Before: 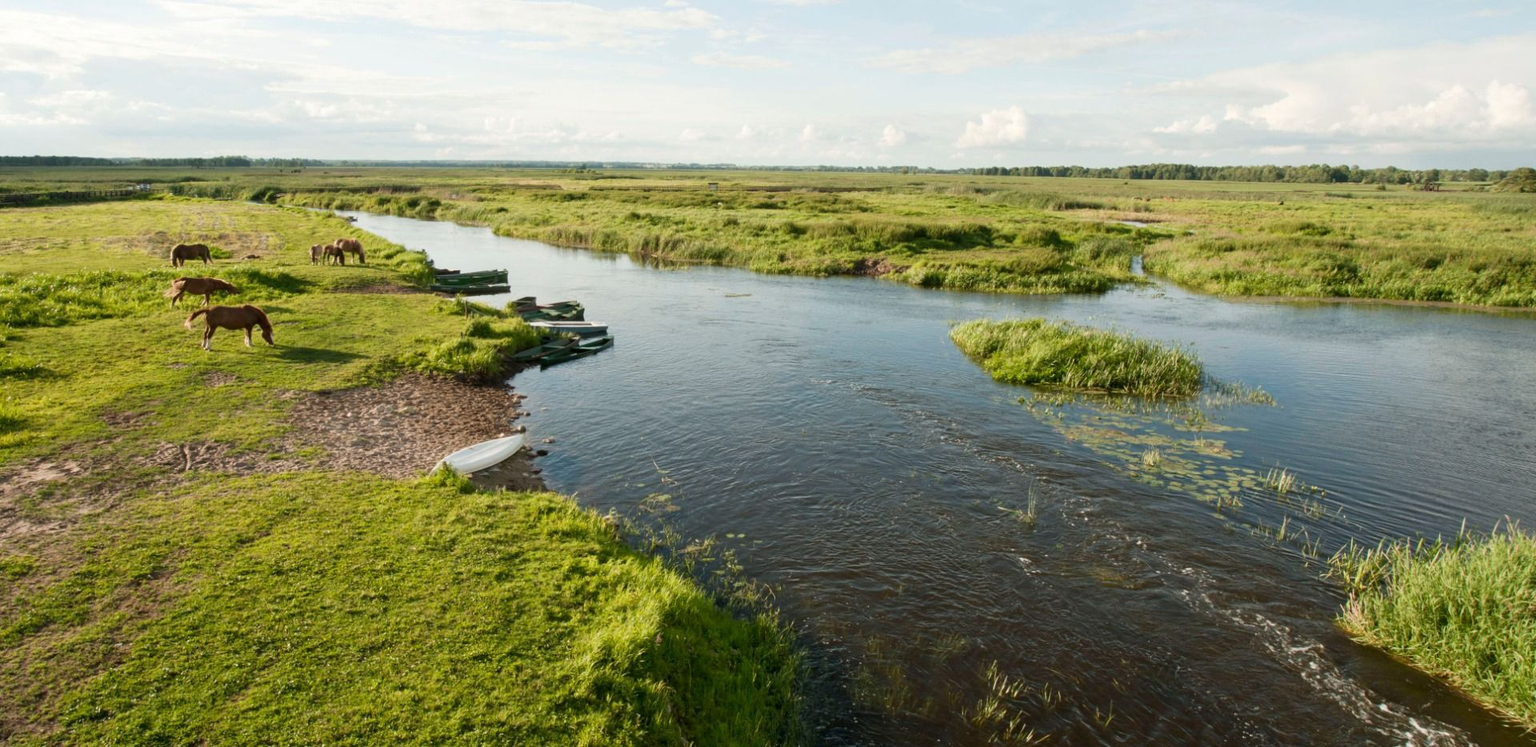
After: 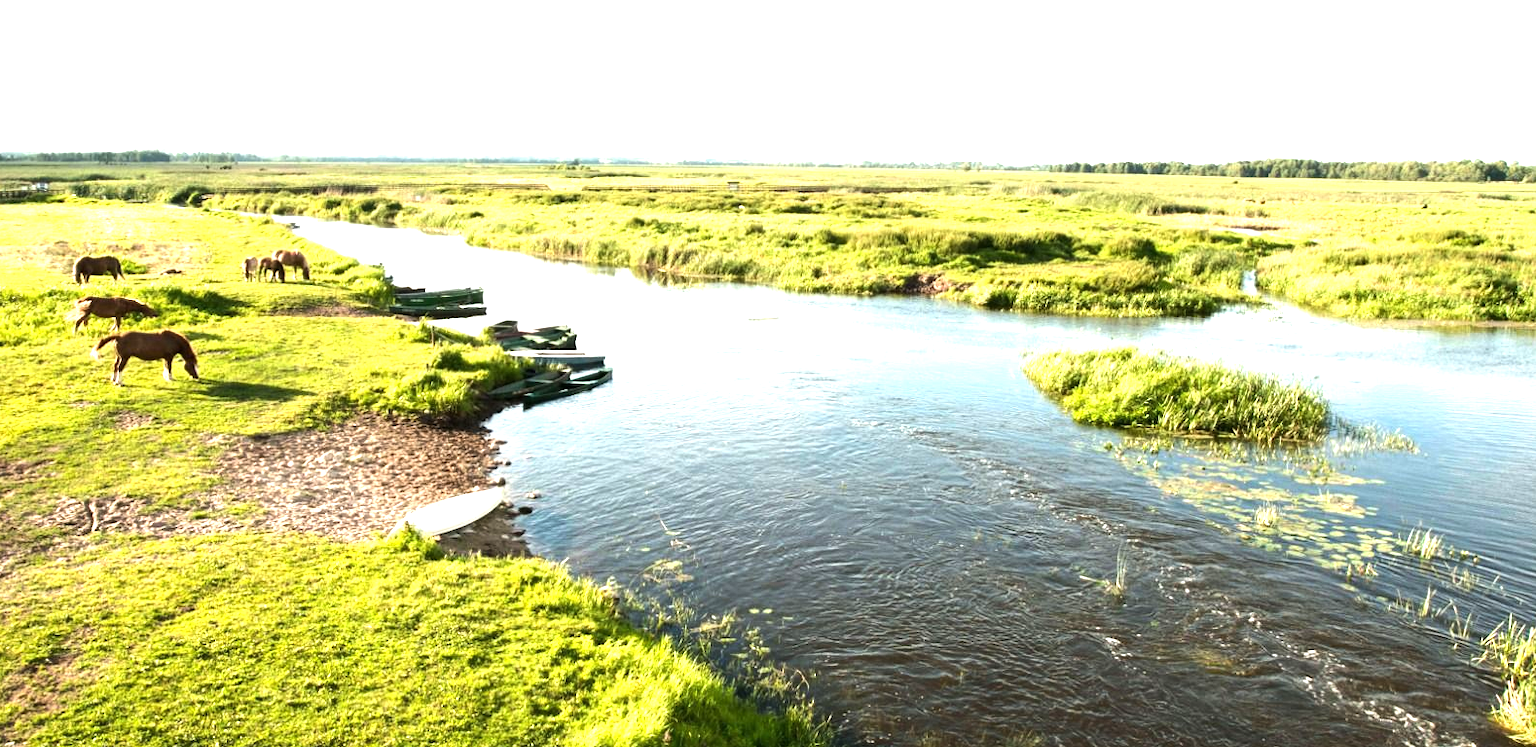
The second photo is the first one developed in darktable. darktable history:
crop and rotate: left 7.196%, top 4.574%, right 10.605%, bottom 13.178%
exposure: black level correction 0, exposure 1 EV, compensate exposure bias true, compensate highlight preservation false
tone equalizer: -8 EV -0.75 EV, -7 EV -0.7 EV, -6 EV -0.6 EV, -5 EV -0.4 EV, -3 EV 0.4 EV, -2 EV 0.6 EV, -1 EV 0.7 EV, +0 EV 0.75 EV, edges refinement/feathering 500, mask exposure compensation -1.57 EV, preserve details no
